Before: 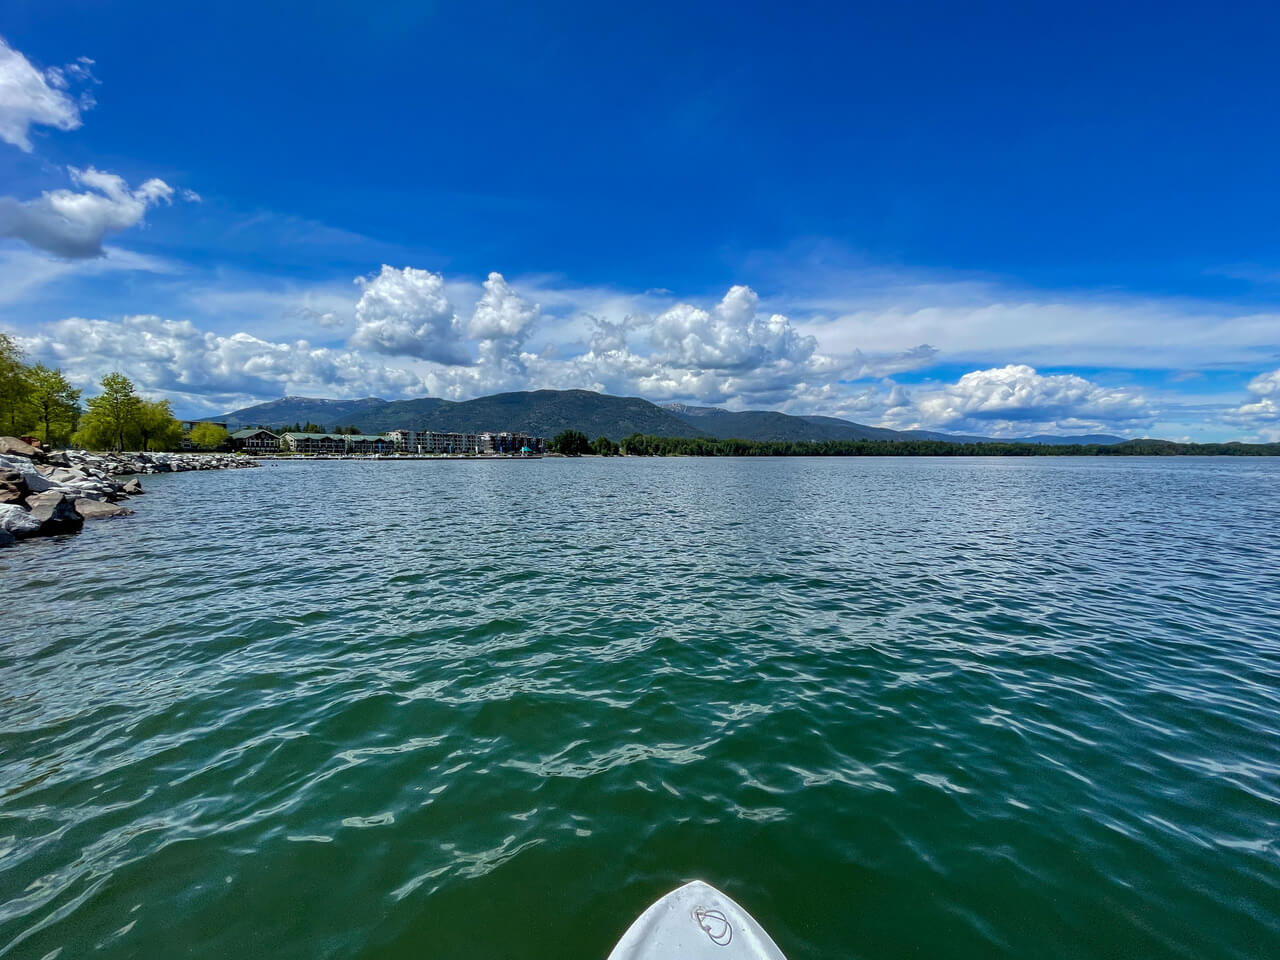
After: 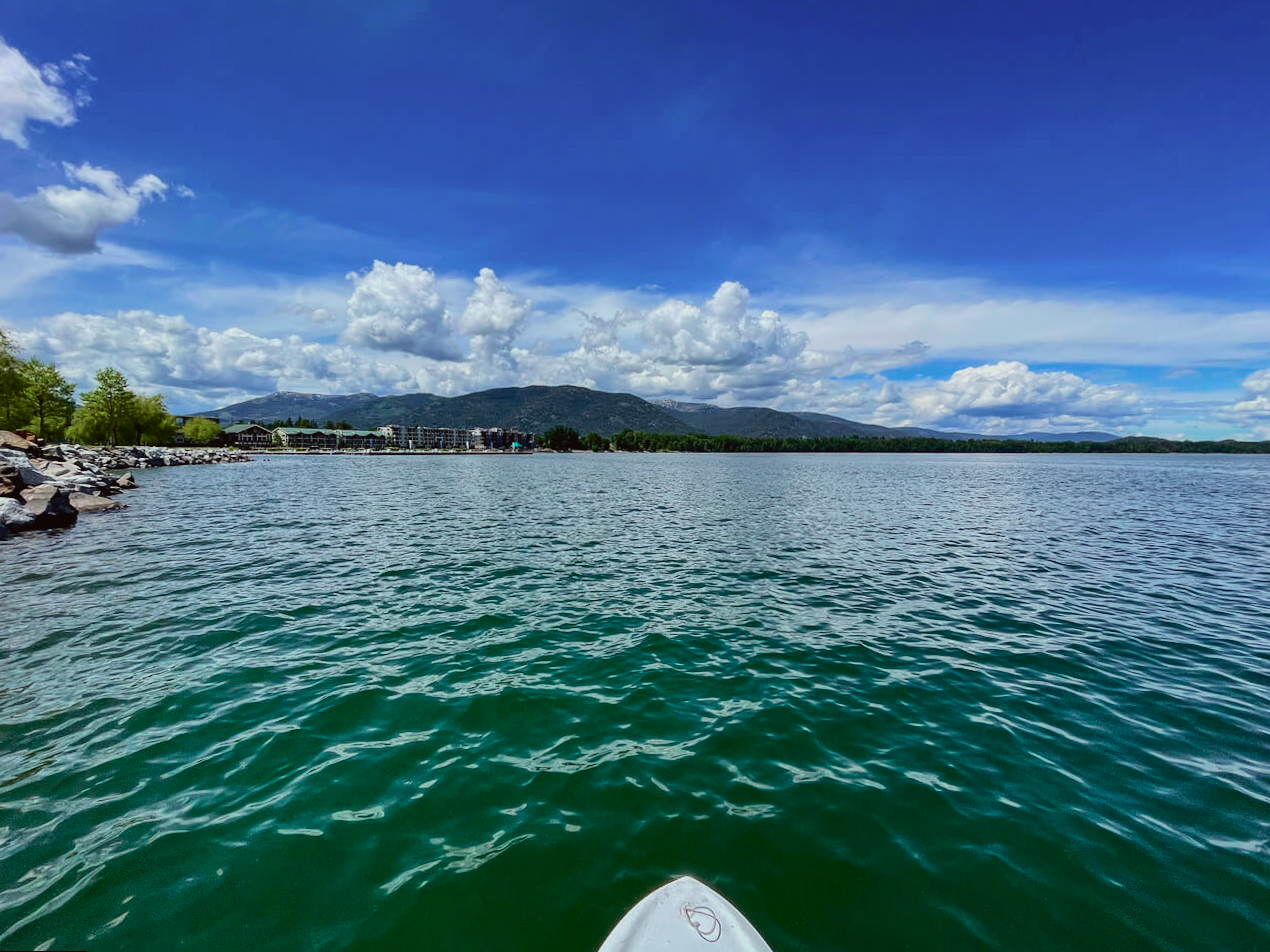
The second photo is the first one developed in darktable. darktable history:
rotate and perspective: rotation 0.192°, lens shift (horizontal) -0.015, crop left 0.005, crop right 0.996, crop top 0.006, crop bottom 0.99
tone curve: curves: ch0 [(0, 0.019) (0.204, 0.162) (0.491, 0.519) (0.748, 0.765) (1, 0.919)]; ch1 [(0, 0) (0.201, 0.113) (0.372, 0.282) (0.443, 0.434) (0.496, 0.504) (0.566, 0.585) (0.761, 0.803) (1, 1)]; ch2 [(0, 0) (0.434, 0.447) (0.483, 0.487) (0.555, 0.563) (0.697, 0.68) (1, 1)], color space Lab, independent channels, preserve colors none
white balance: red 0.978, blue 0.999
